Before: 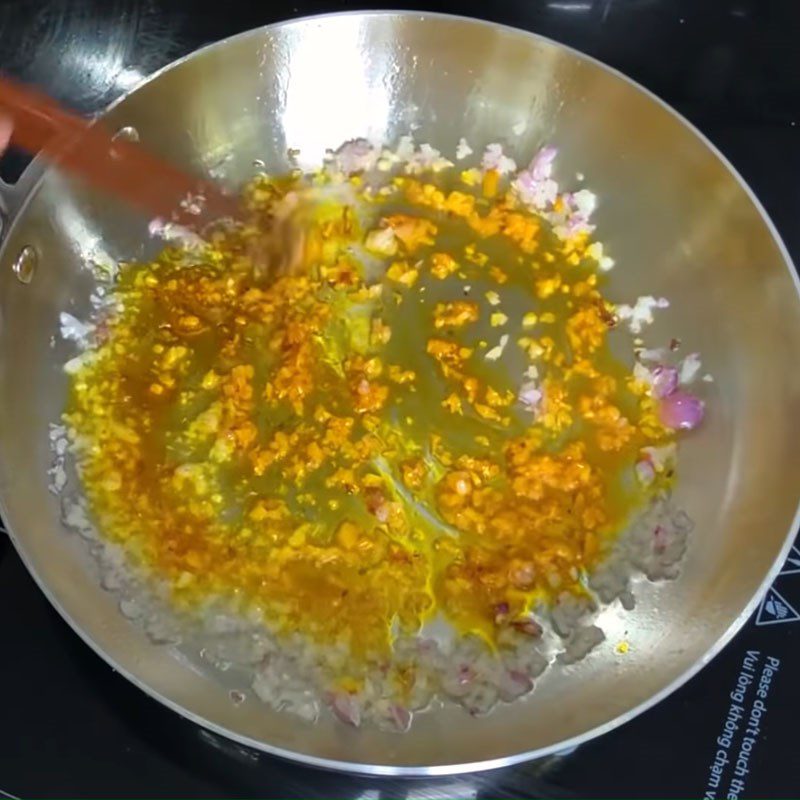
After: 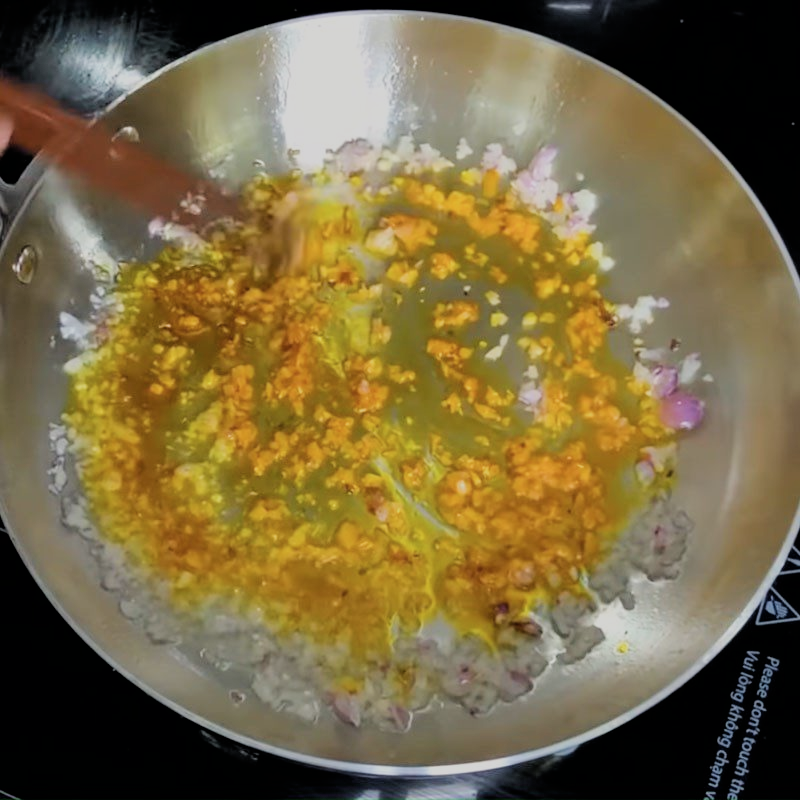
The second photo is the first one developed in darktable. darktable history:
filmic rgb: black relative exposure -4.14 EV, white relative exposure 5.1 EV, hardness 2.11, contrast 1.165
contrast brightness saturation: saturation -0.1
